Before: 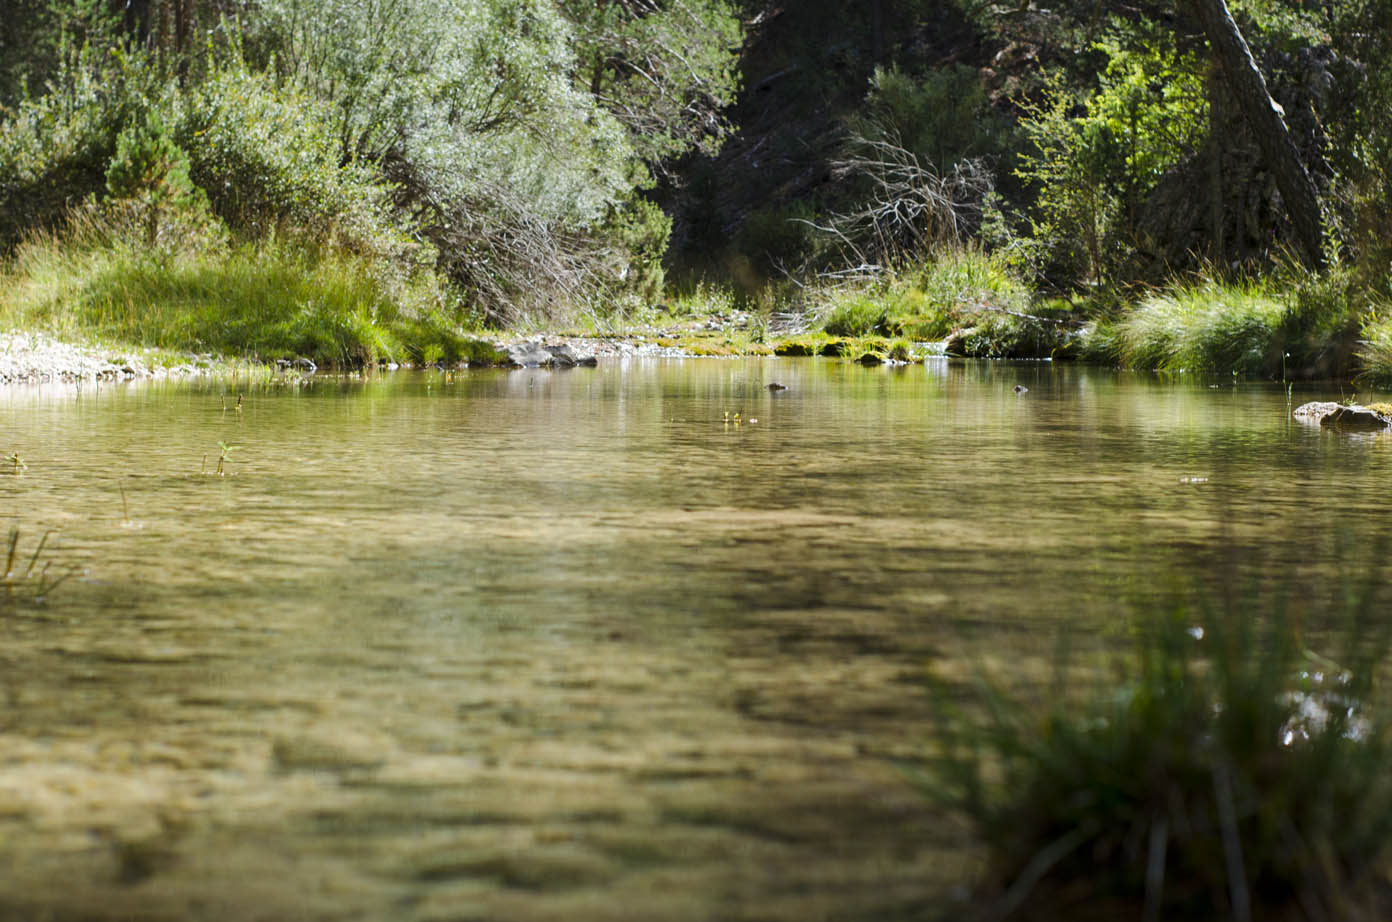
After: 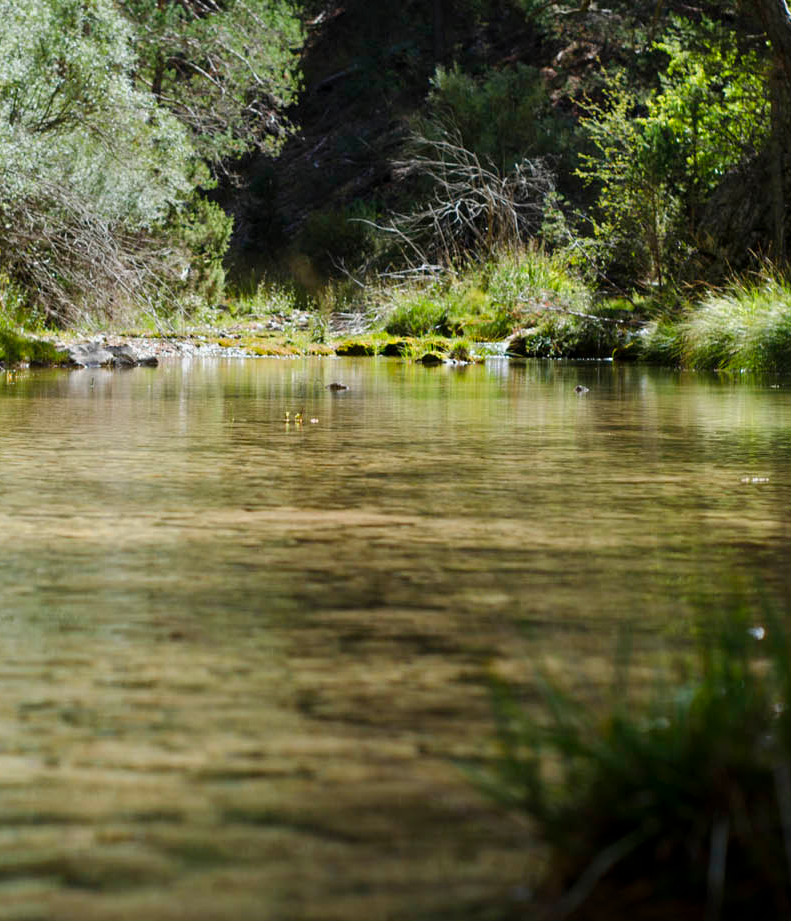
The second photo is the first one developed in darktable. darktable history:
crop: left 31.569%, top 0.022%, right 11.601%
sharpen: radius 2.915, amount 0.864, threshold 47.101
exposure: exposure -0.155 EV, compensate highlight preservation false
shadows and highlights: shadows -0.326, highlights 38.95
